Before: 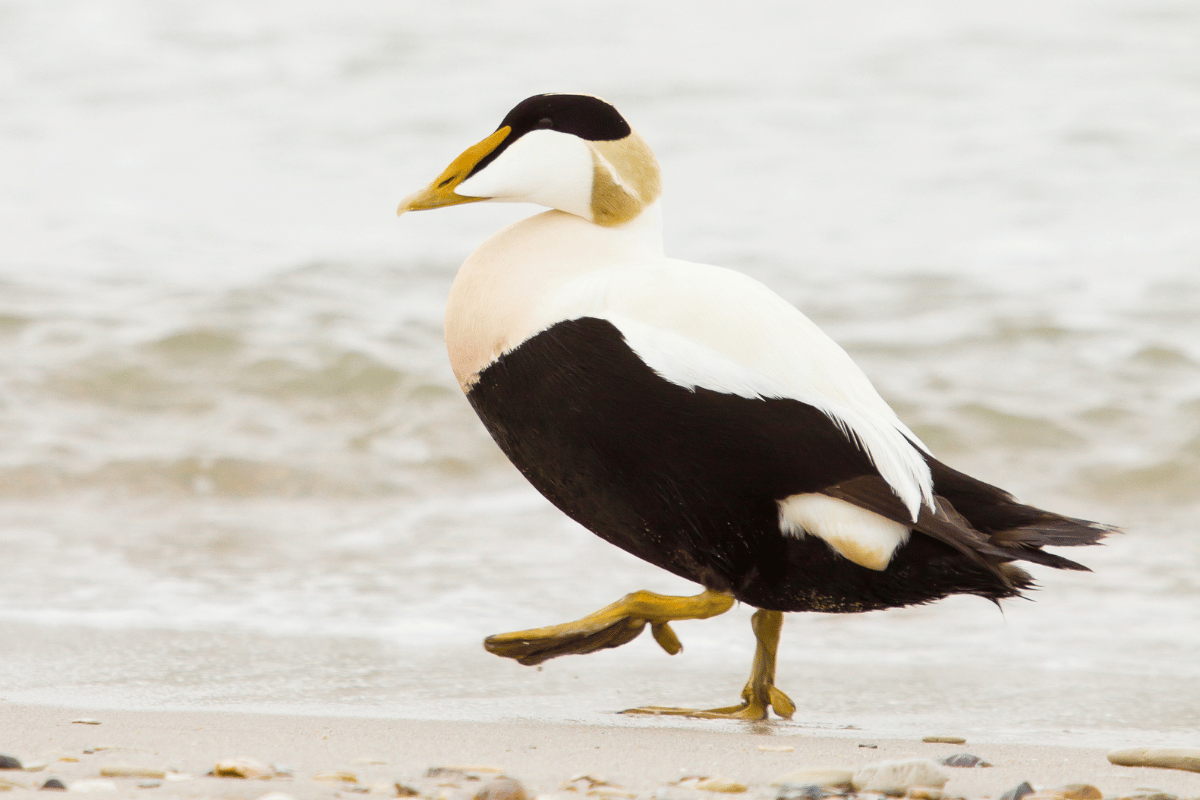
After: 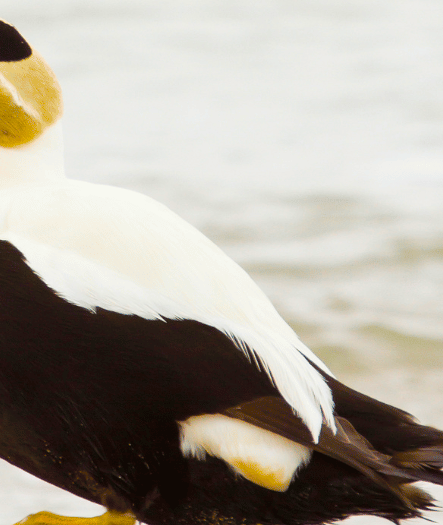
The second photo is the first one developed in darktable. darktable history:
crop and rotate: left 49.936%, top 10.094%, right 13.136%, bottom 24.256%
color balance rgb: linear chroma grading › global chroma 10%, perceptual saturation grading › global saturation 30%, global vibrance 10%
